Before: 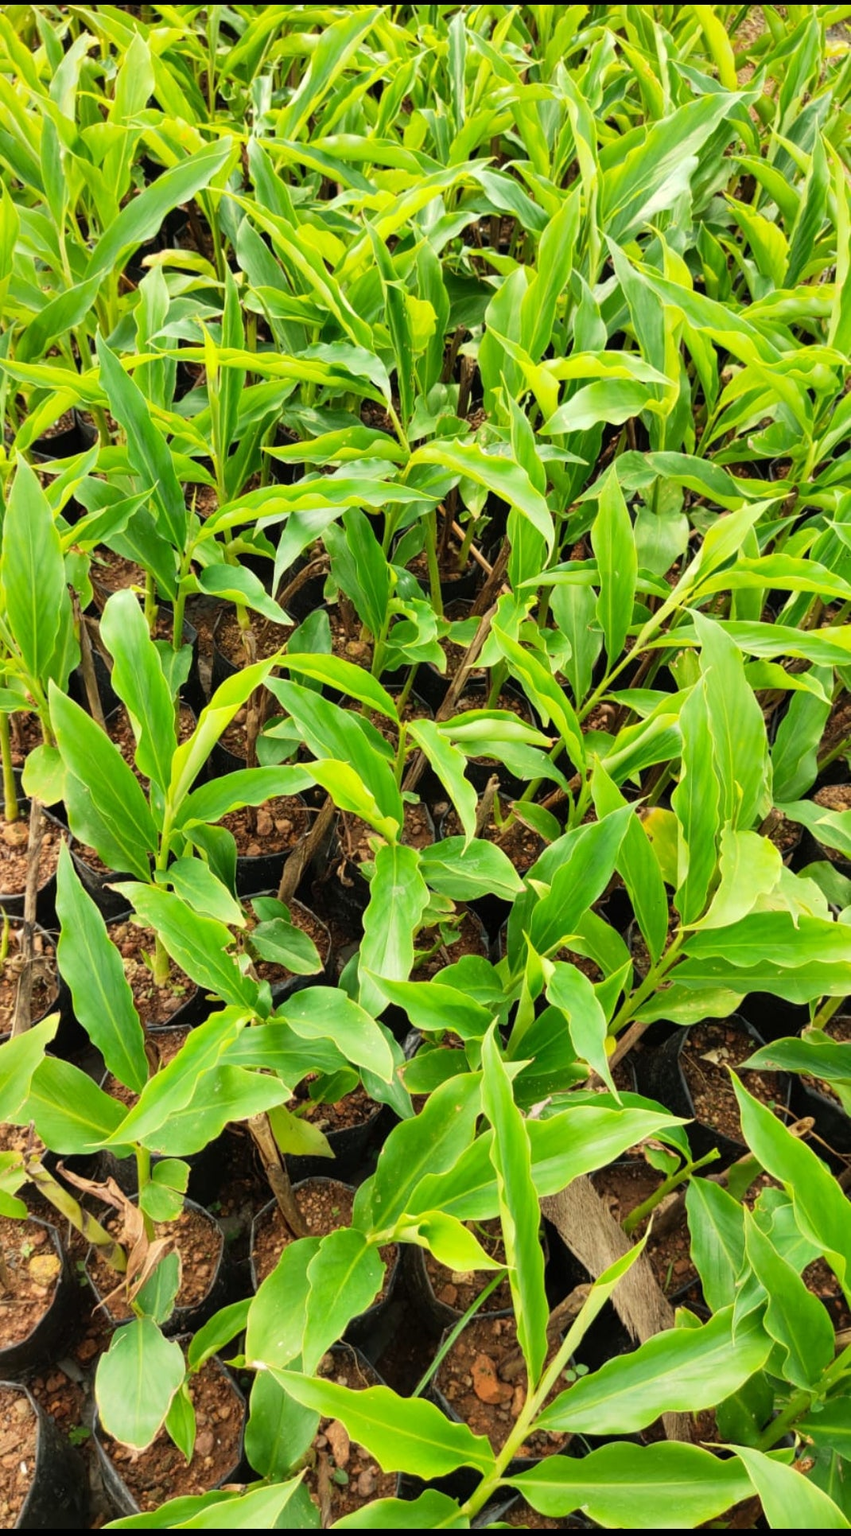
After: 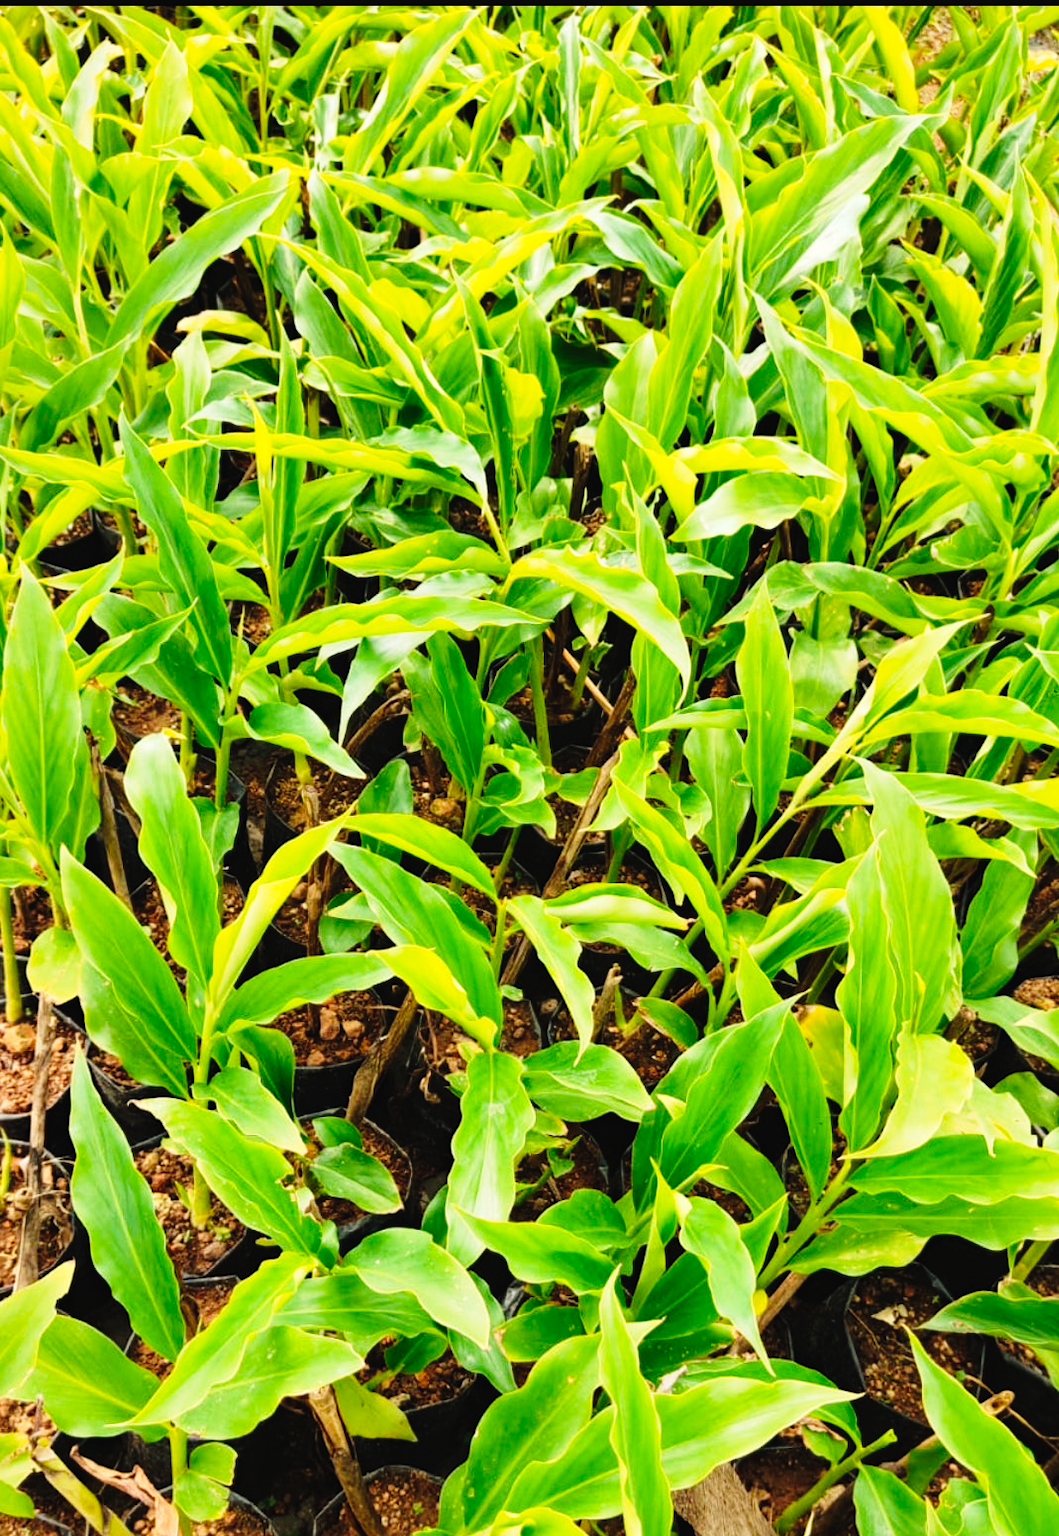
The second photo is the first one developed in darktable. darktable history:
tone curve: curves: ch0 [(0, 0.023) (0.132, 0.075) (0.251, 0.186) (0.441, 0.476) (0.662, 0.757) (0.849, 0.927) (1, 0.99)]; ch1 [(0, 0) (0.447, 0.411) (0.483, 0.469) (0.498, 0.496) (0.518, 0.514) (0.561, 0.59) (0.606, 0.659) (0.657, 0.725) (0.869, 0.916) (1, 1)]; ch2 [(0, 0) (0.307, 0.315) (0.425, 0.438) (0.483, 0.477) (0.503, 0.503) (0.526, 0.553) (0.552, 0.601) (0.615, 0.669) (0.703, 0.797) (0.985, 0.966)], preserve colors none
crop: bottom 19.633%
haze removal: compatibility mode true, adaptive false
